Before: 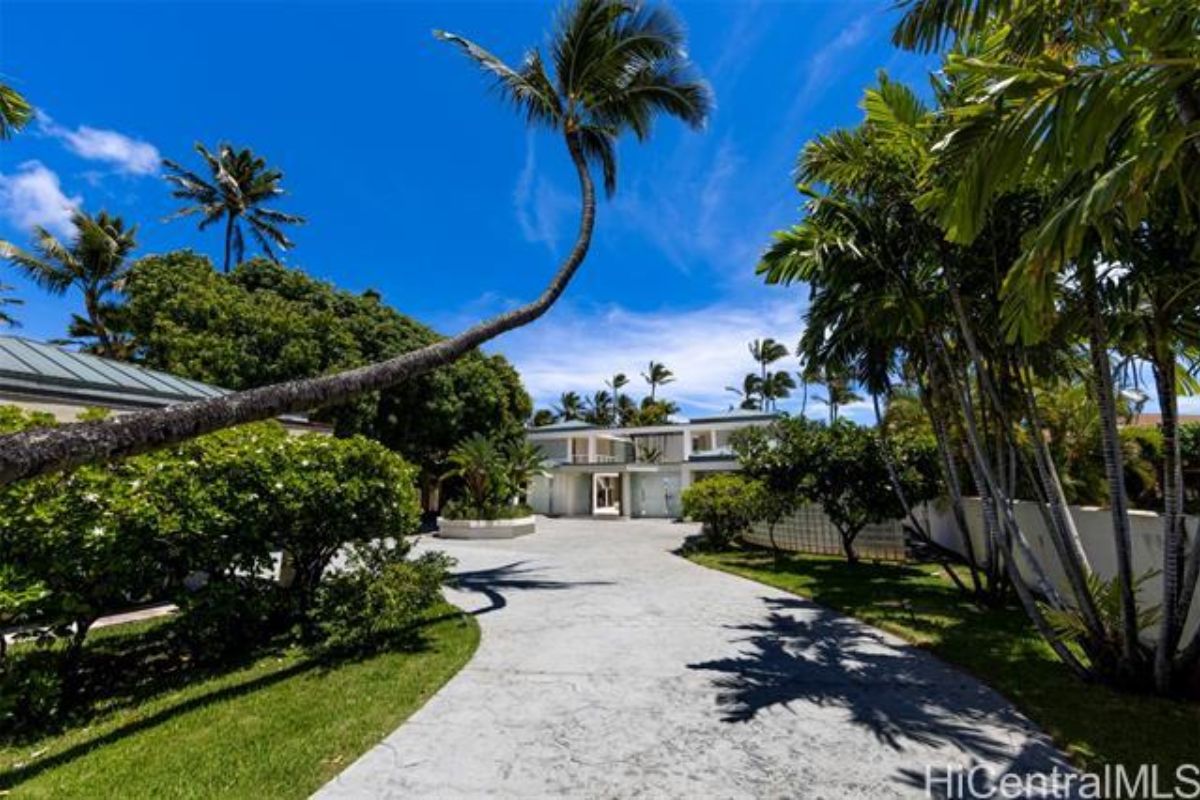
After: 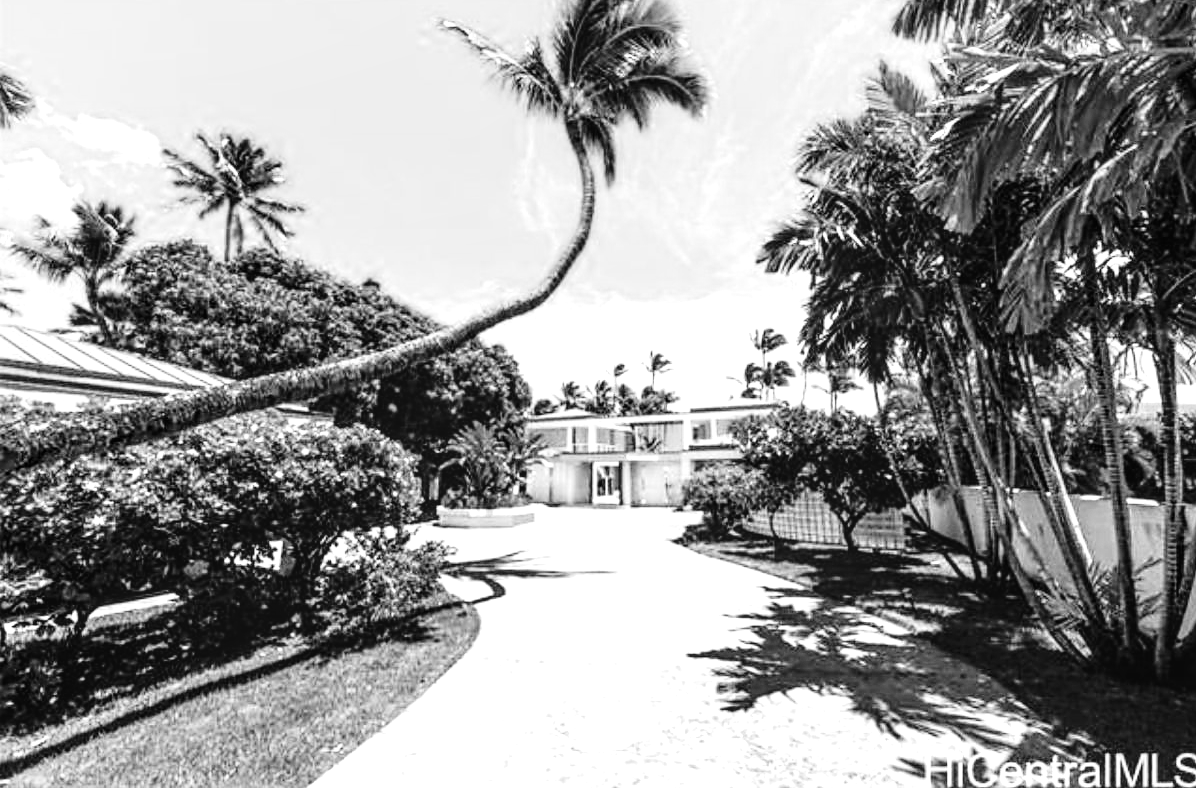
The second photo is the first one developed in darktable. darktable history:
local contrast: on, module defaults
exposure: black level correction 0, exposure 1.458 EV, compensate exposure bias true, compensate highlight preservation false
tone equalizer: on, module defaults
tone curve: curves: ch0 [(0, 0.011) (0.053, 0.026) (0.174, 0.115) (0.398, 0.444) (0.673, 0.775) (0.829, 0.906) (0.991, 0.981)]; ch1 [(0, 0) (0.264, 0.22) (0.407, 0.373) (0.463, 0.457) (0.492, 0.501) (0.512, 0.513) (0.54, 0.543) (0.585, 0.617) (0.659, 0.686) (0.78, 0.8) (1, 1)]; ch2 [(0, 0) (0.438, 0.449) (0.473, 0.469) (0.503, 0.5) (0.523, 0.534) (0.562, 0.591) (0.612, 0.627) (0.701, 0.707) (1, 1)], color space Lab, independent channels, preserve colors none
crop: top 1.456%, right 0.029%
color calibration: output gray [0.21, 0.42, 0.37, 0], x 0.371, y 0.377, temperature 4294.28 K, gamut compression 0.997
sharpen: radius 1.522, amount 0.374, threshold 1.384
color zones: curves: ch0 [(0.002, 0.589) (0.107, 0.484) (0.146, 0.249) (0.217, 0.352) (0.309, 0.525) (0.39, 0.404) (0.455, 0.169) (0.597, 0.055) (0.724, 0.212) (0.775, 0.691) (0.869, 0.571) (1, 0.587)]; ch1 [(0, 0) (0.143, 0) (0.286, 0) (0.429, 0) (0.571, 0) (0.714, 0) (0.857, 0)]
